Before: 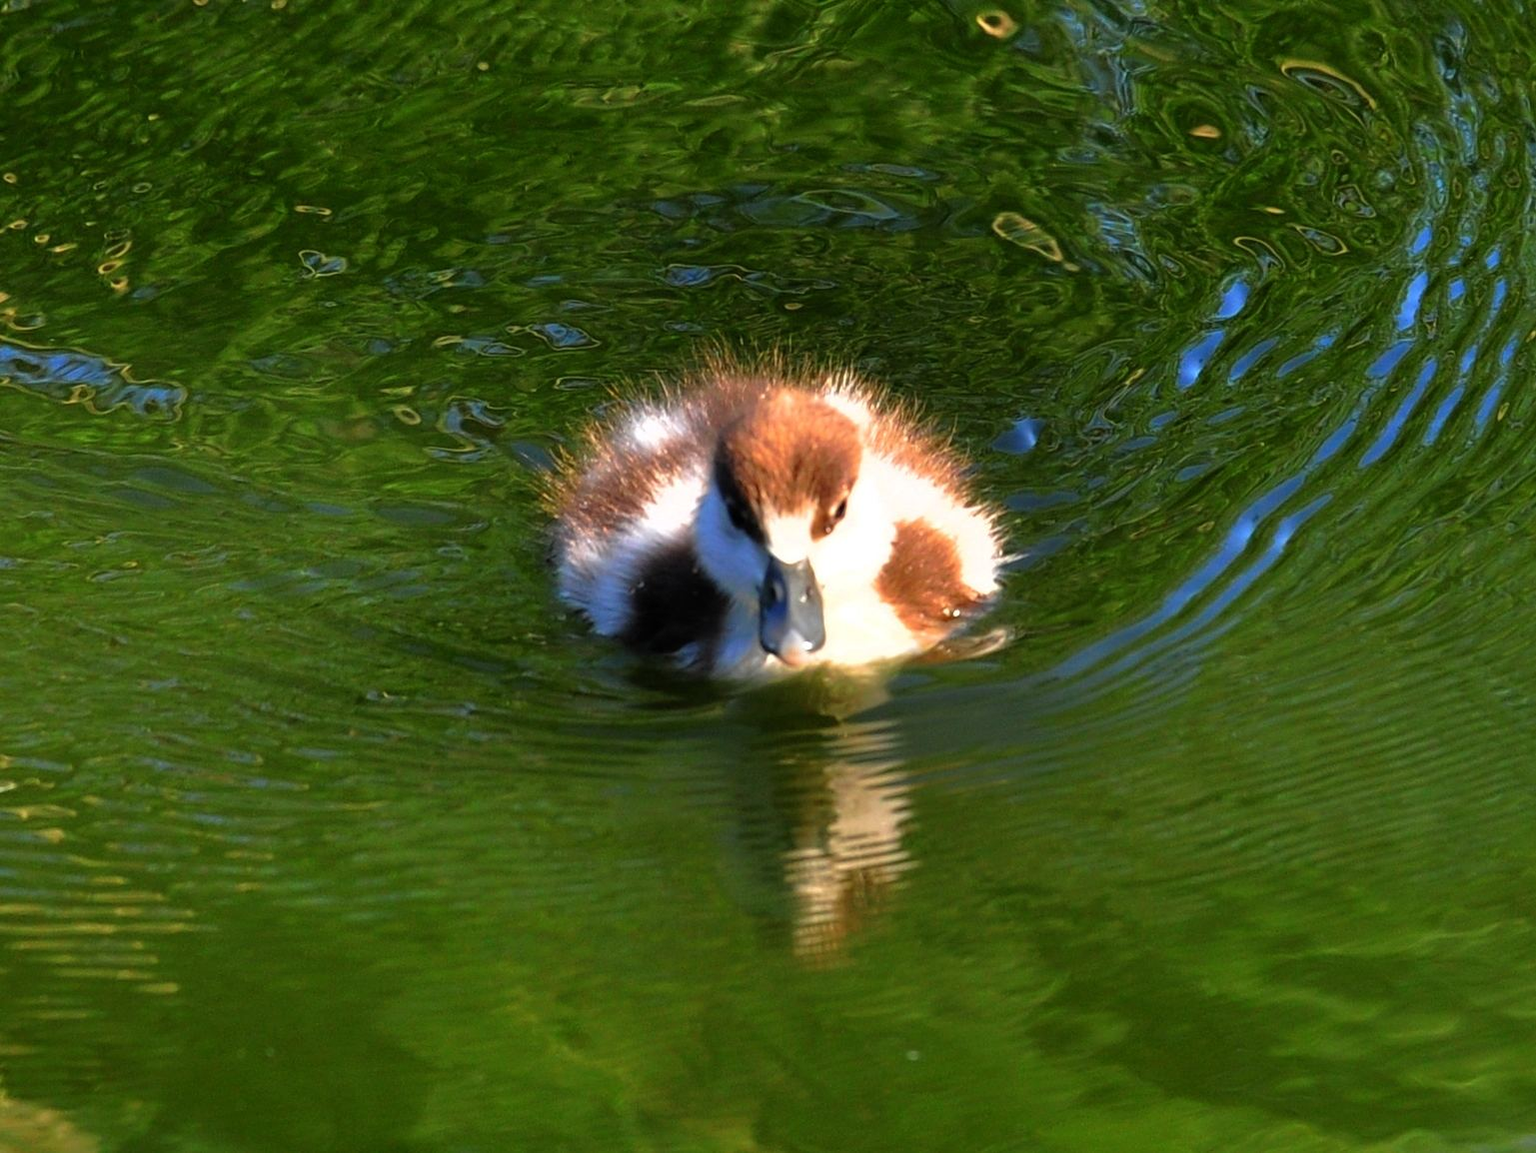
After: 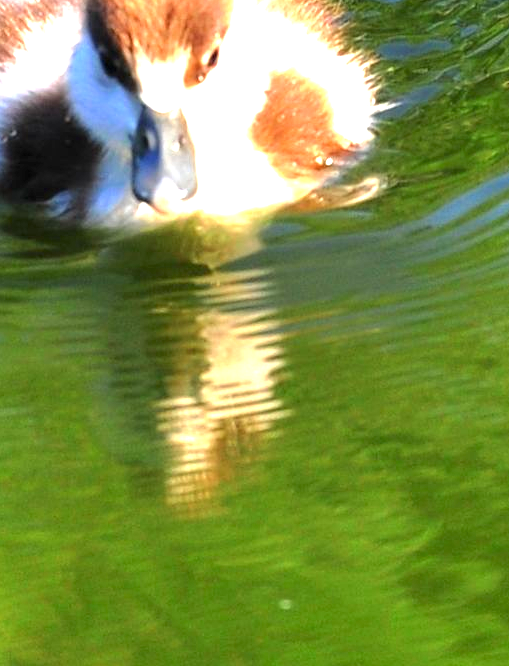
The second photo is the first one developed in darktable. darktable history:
exposure: black level correction 0, exposure 0.5 EV, compensate exposure bias true, compensate highlight preservation false
crop: left 40.878%, top 39.176%, right 25.993%, bottom 3.081%
